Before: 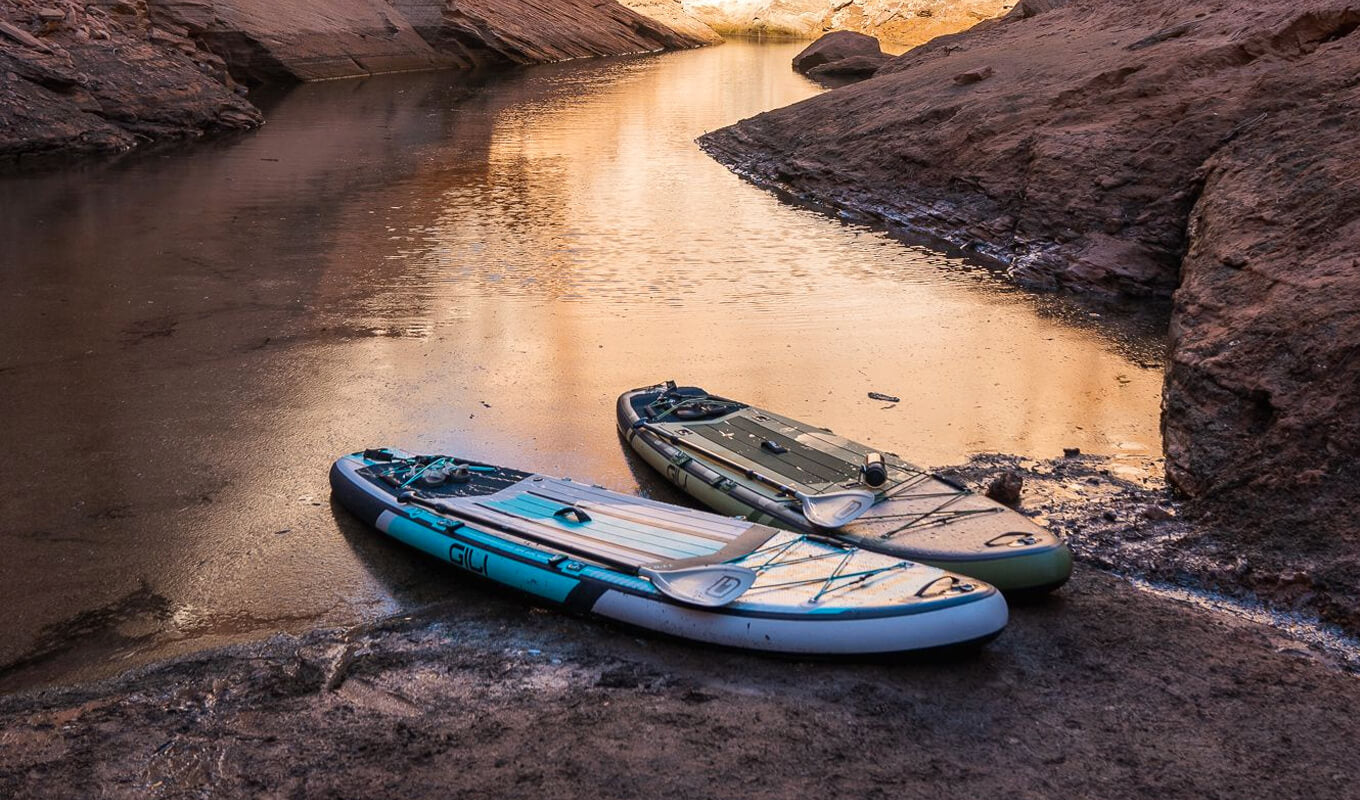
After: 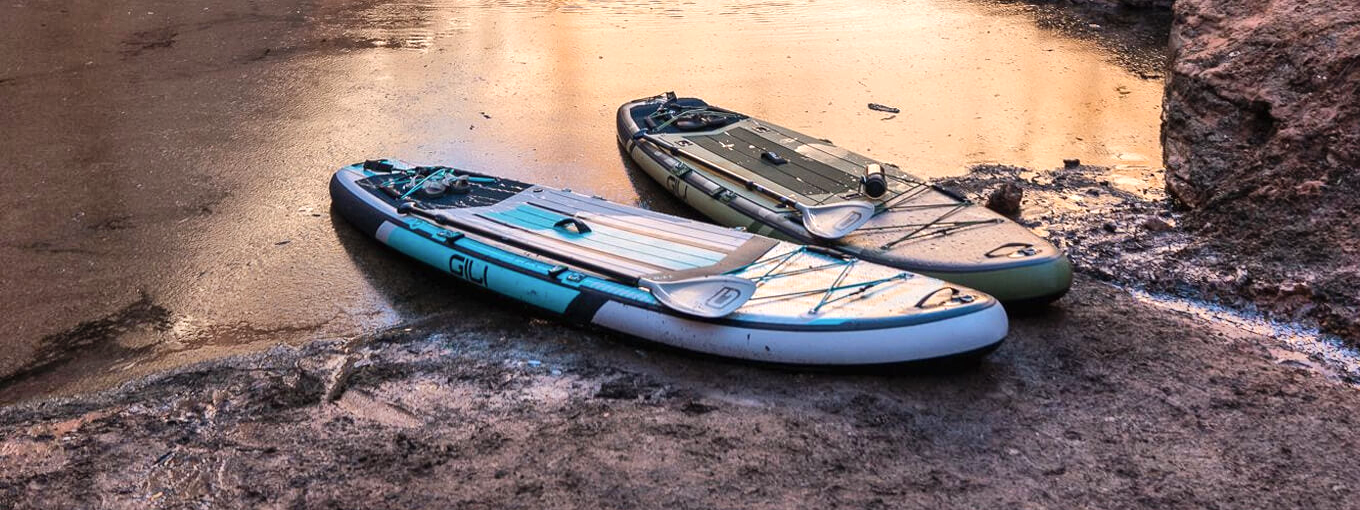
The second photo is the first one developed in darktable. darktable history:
crop and rotate: top 36.183%
shadows and highlights: radius 110.84, shadows 51.34, white point adjustment 9, highlights -3.2, soften with gaussian
